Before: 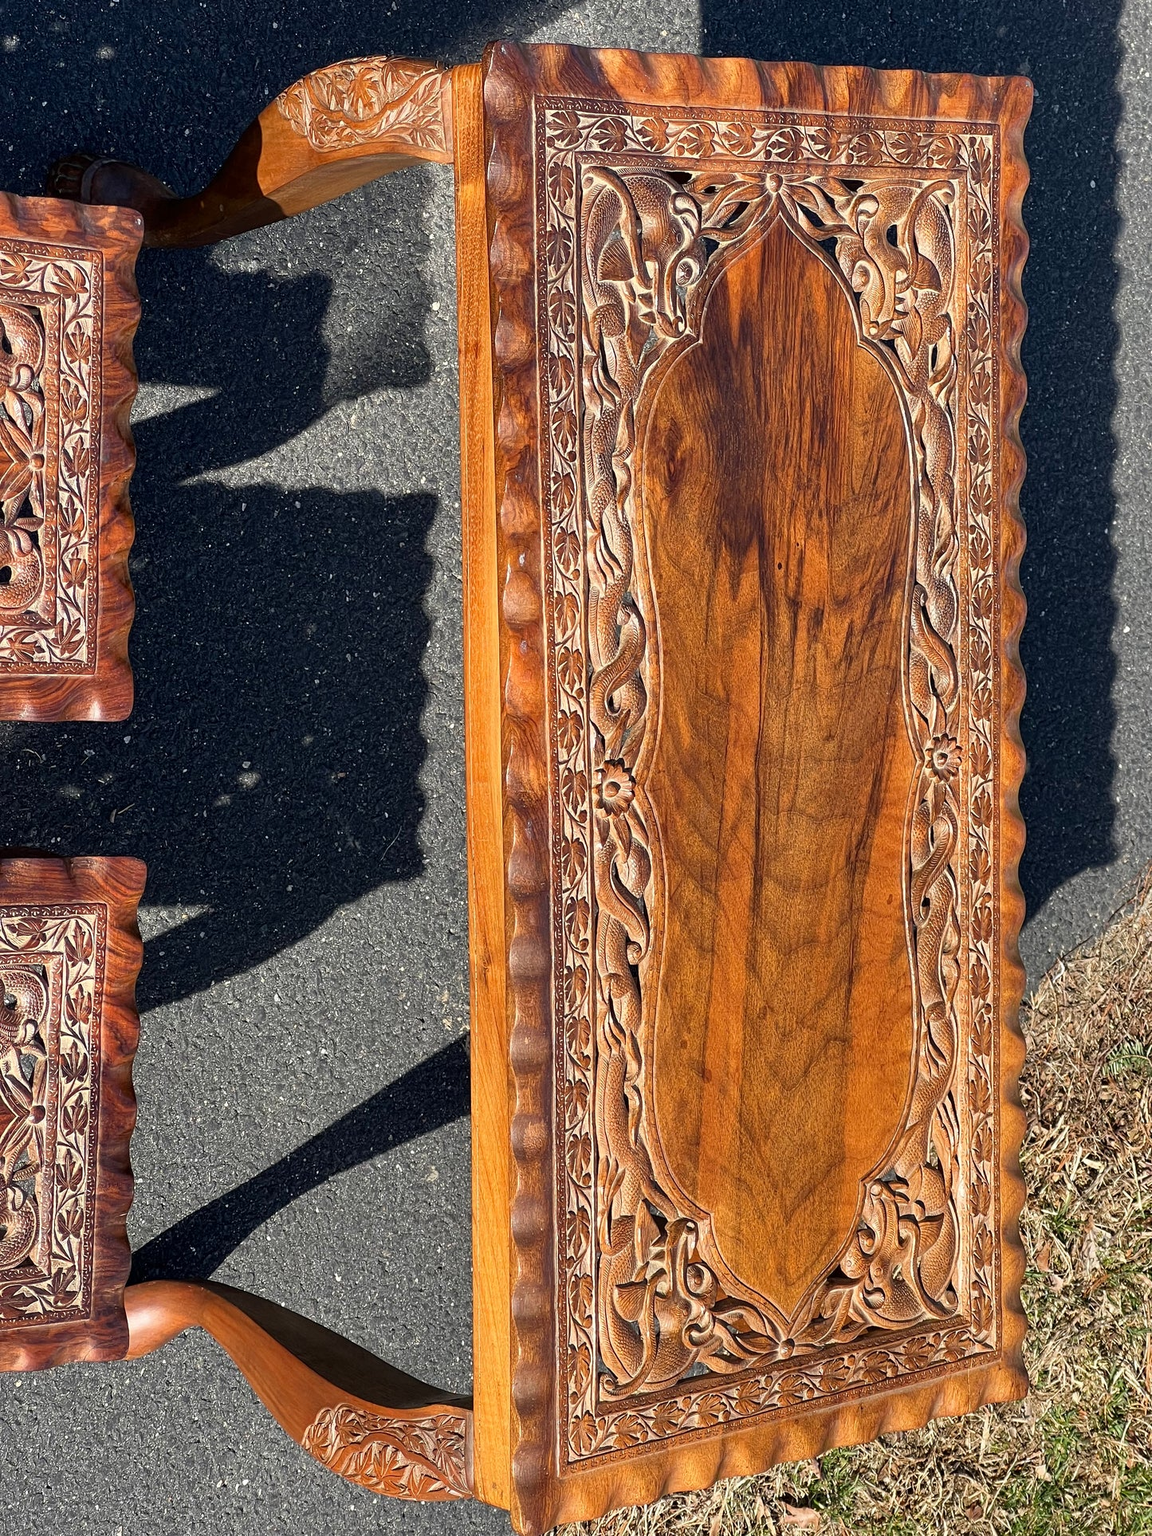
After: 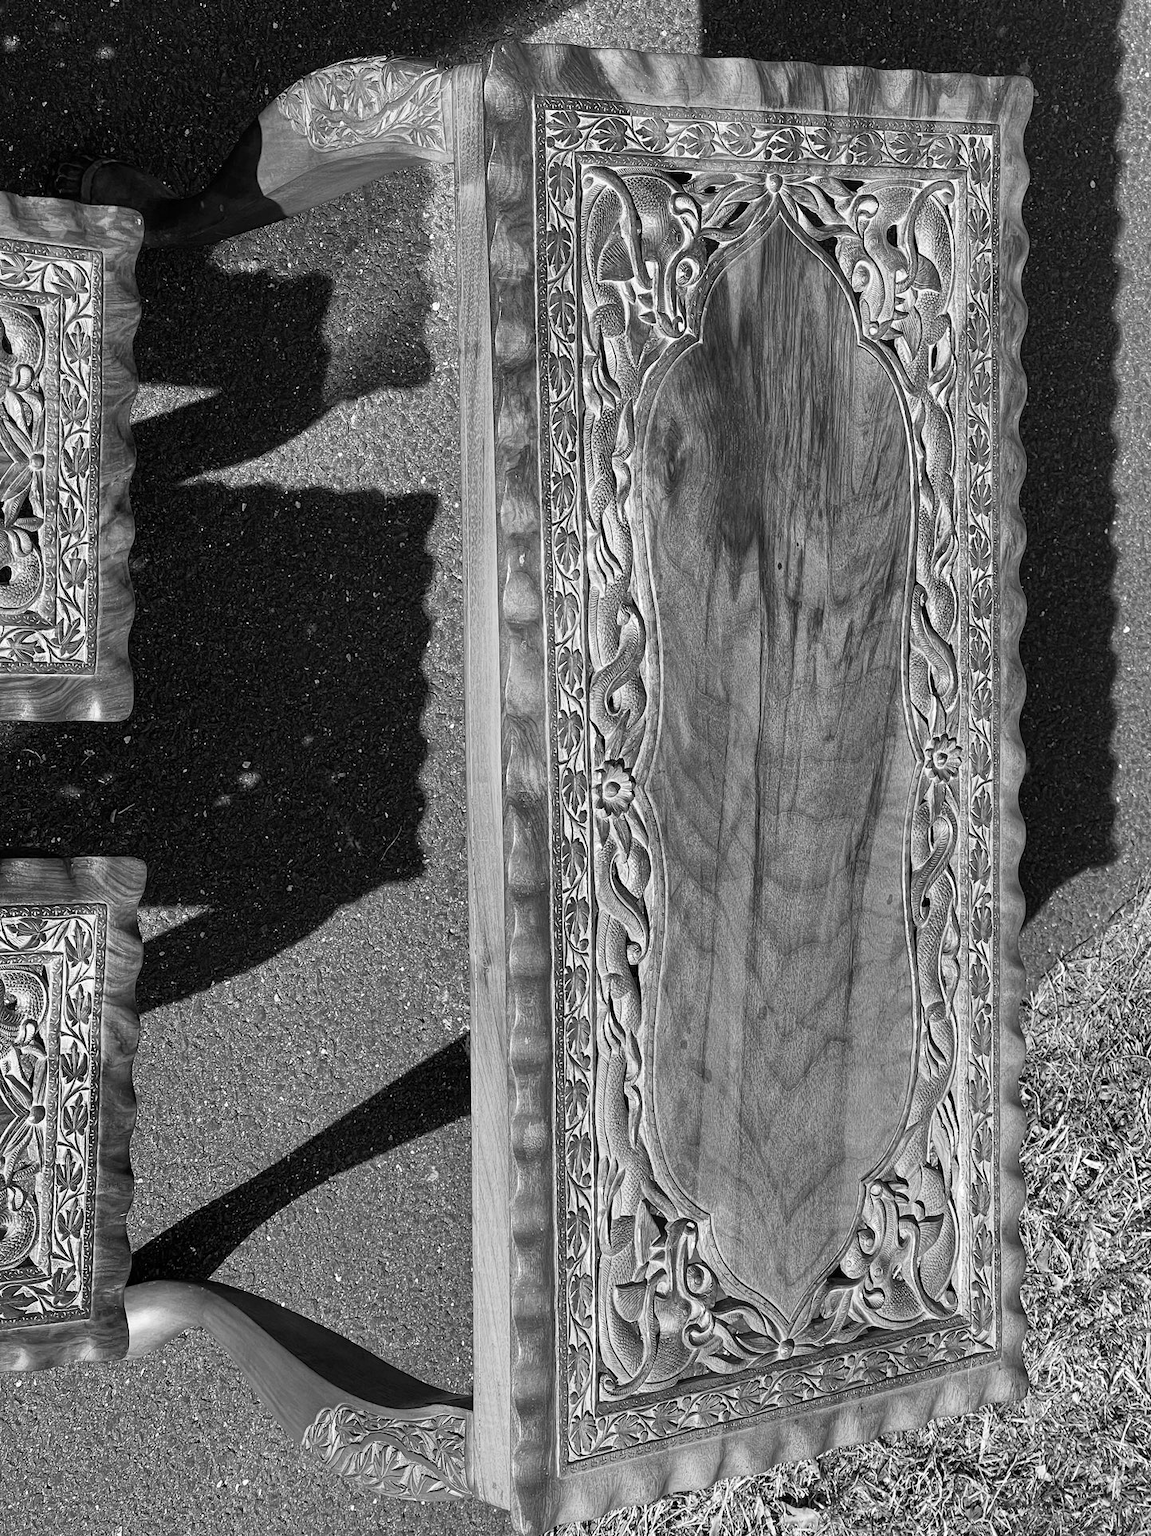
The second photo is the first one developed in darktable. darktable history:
white balance: red 1.08, blue 0.791
monochrome: a 32, b 64, size 2.3
tone equalizer: on, module defaults
